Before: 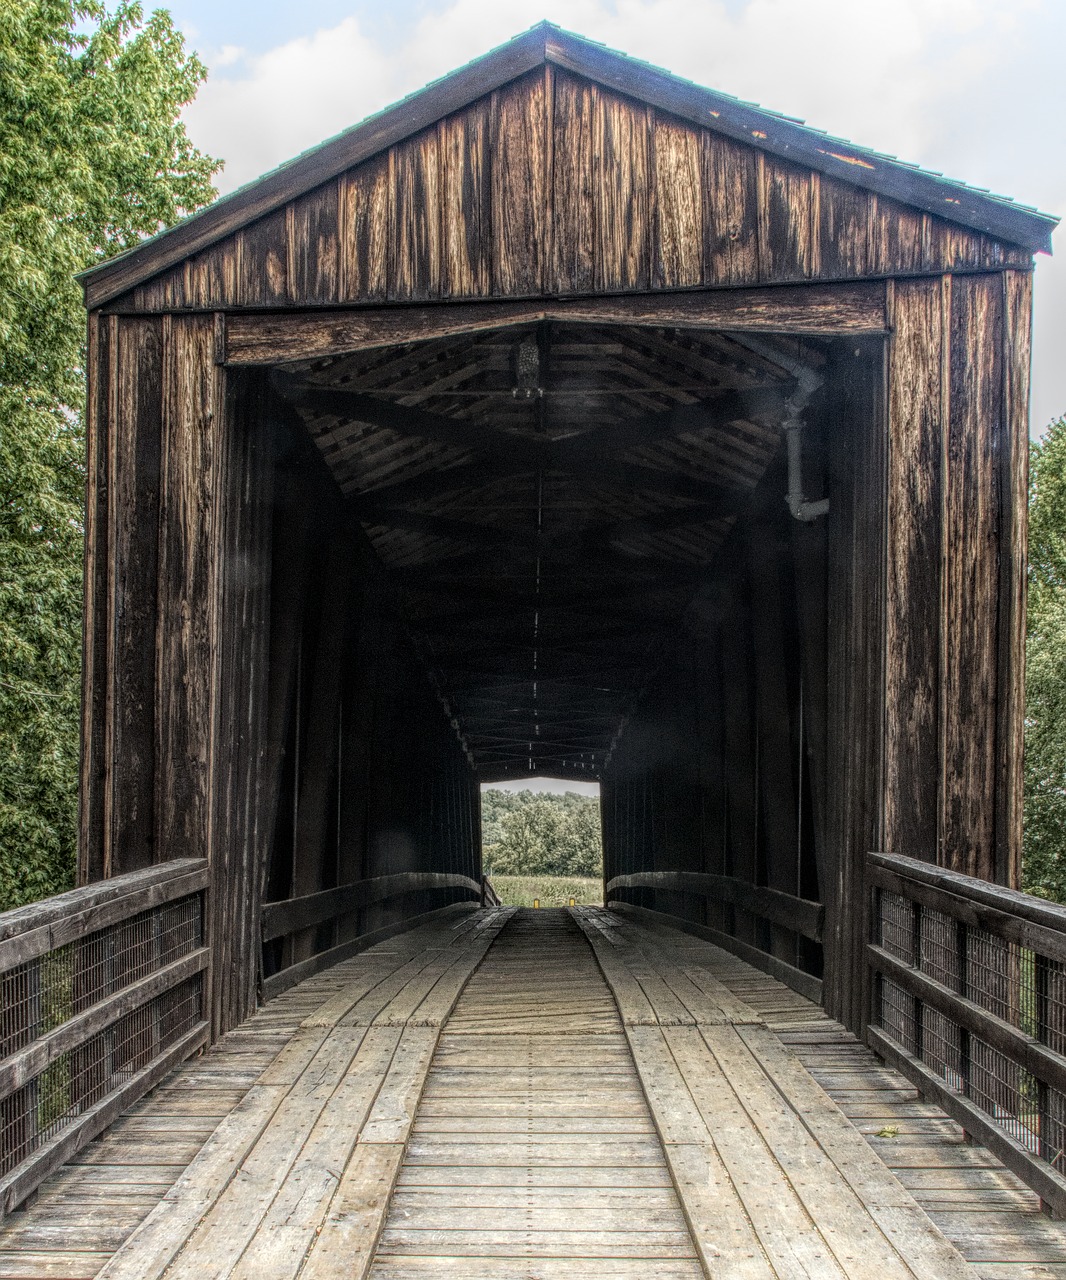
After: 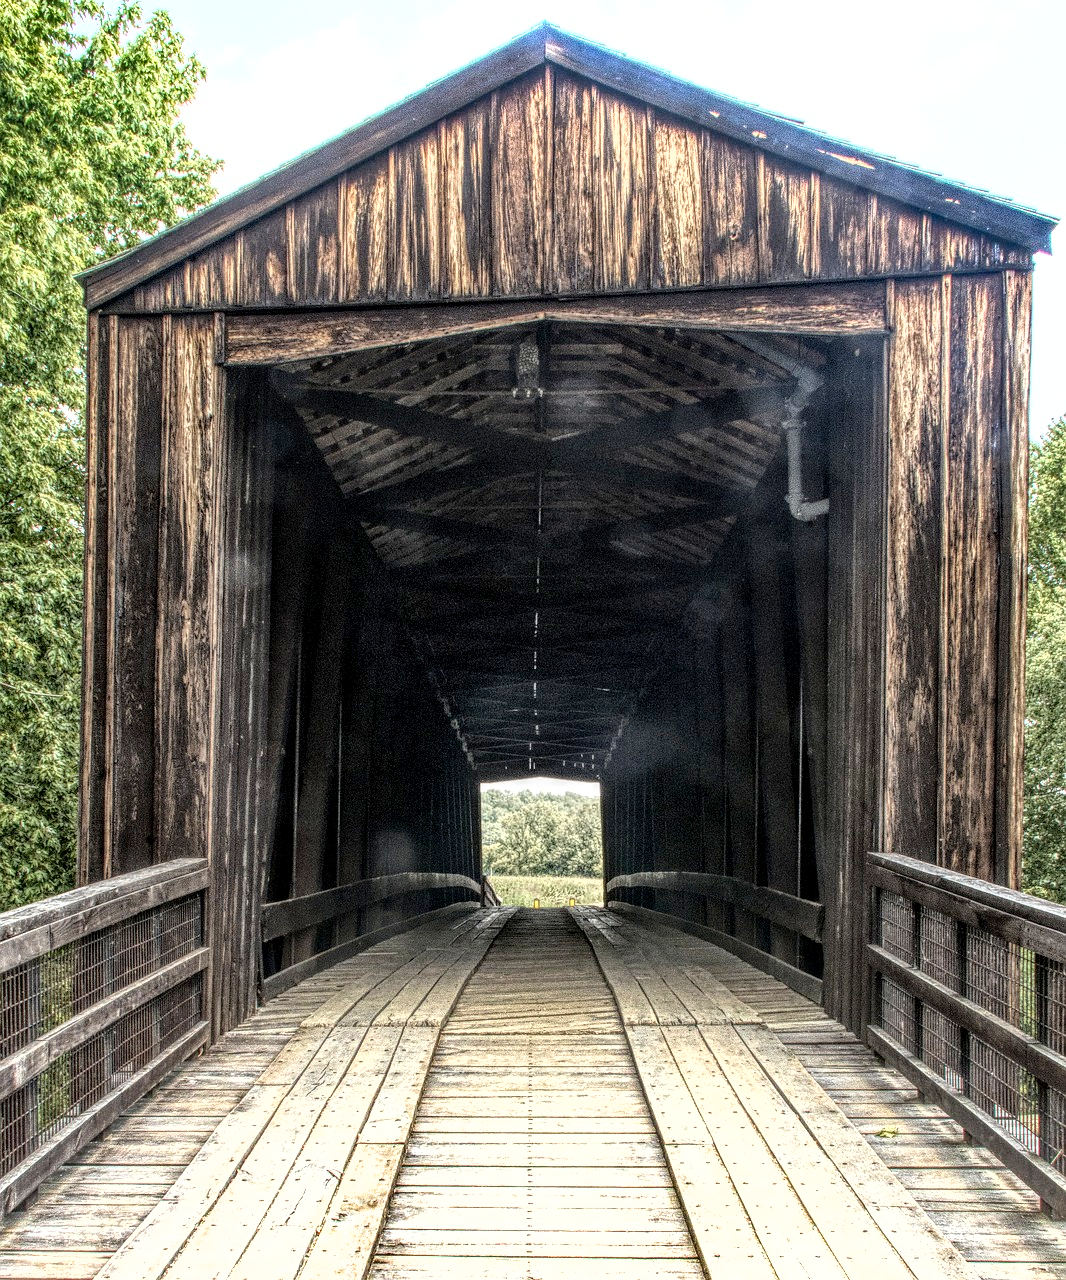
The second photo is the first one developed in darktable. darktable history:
exposure: black level correction 0.001, exposure 1 EV, compensate exposure bias true, compensate highlight preservation false
shadows and highlights: soften with gaussian
